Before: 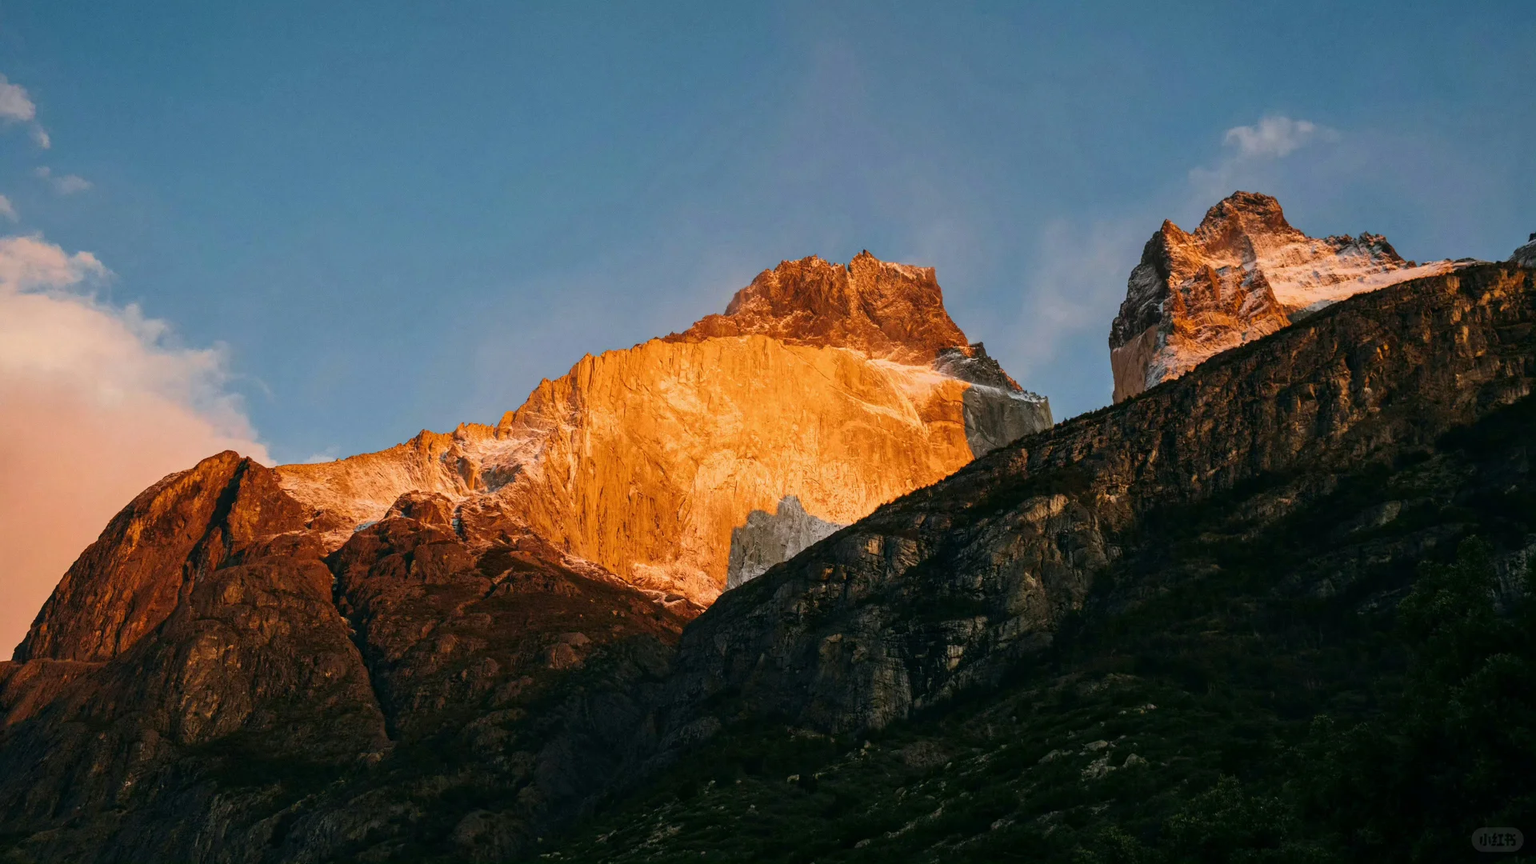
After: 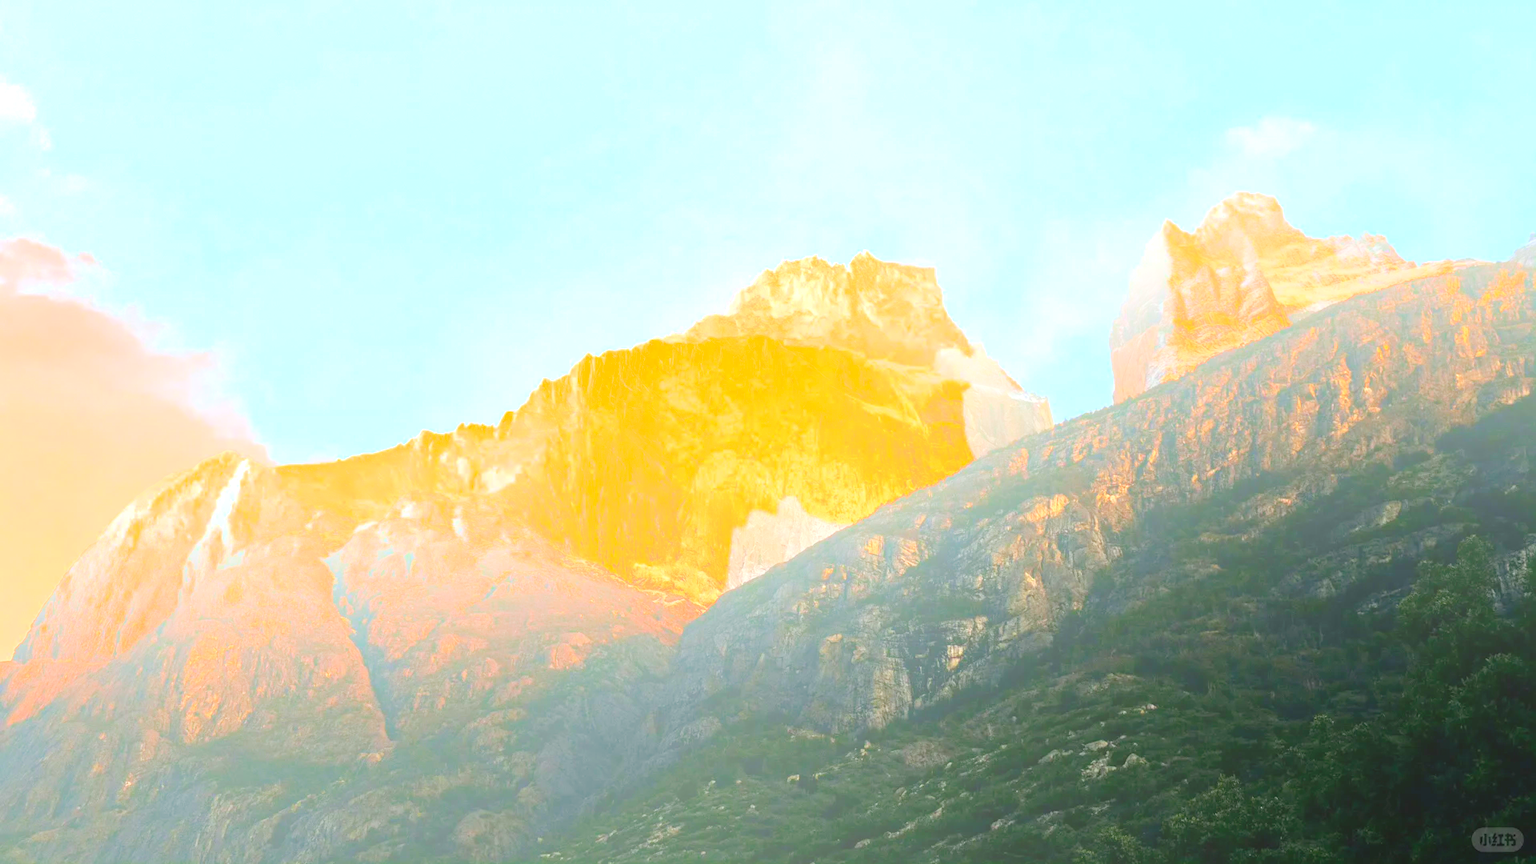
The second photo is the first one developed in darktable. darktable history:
bloom: size 70%, threshold 25%, strength 70%
exposure: black level correction 0.001, exposure 1.735 EV, compensate highlight preservation false
